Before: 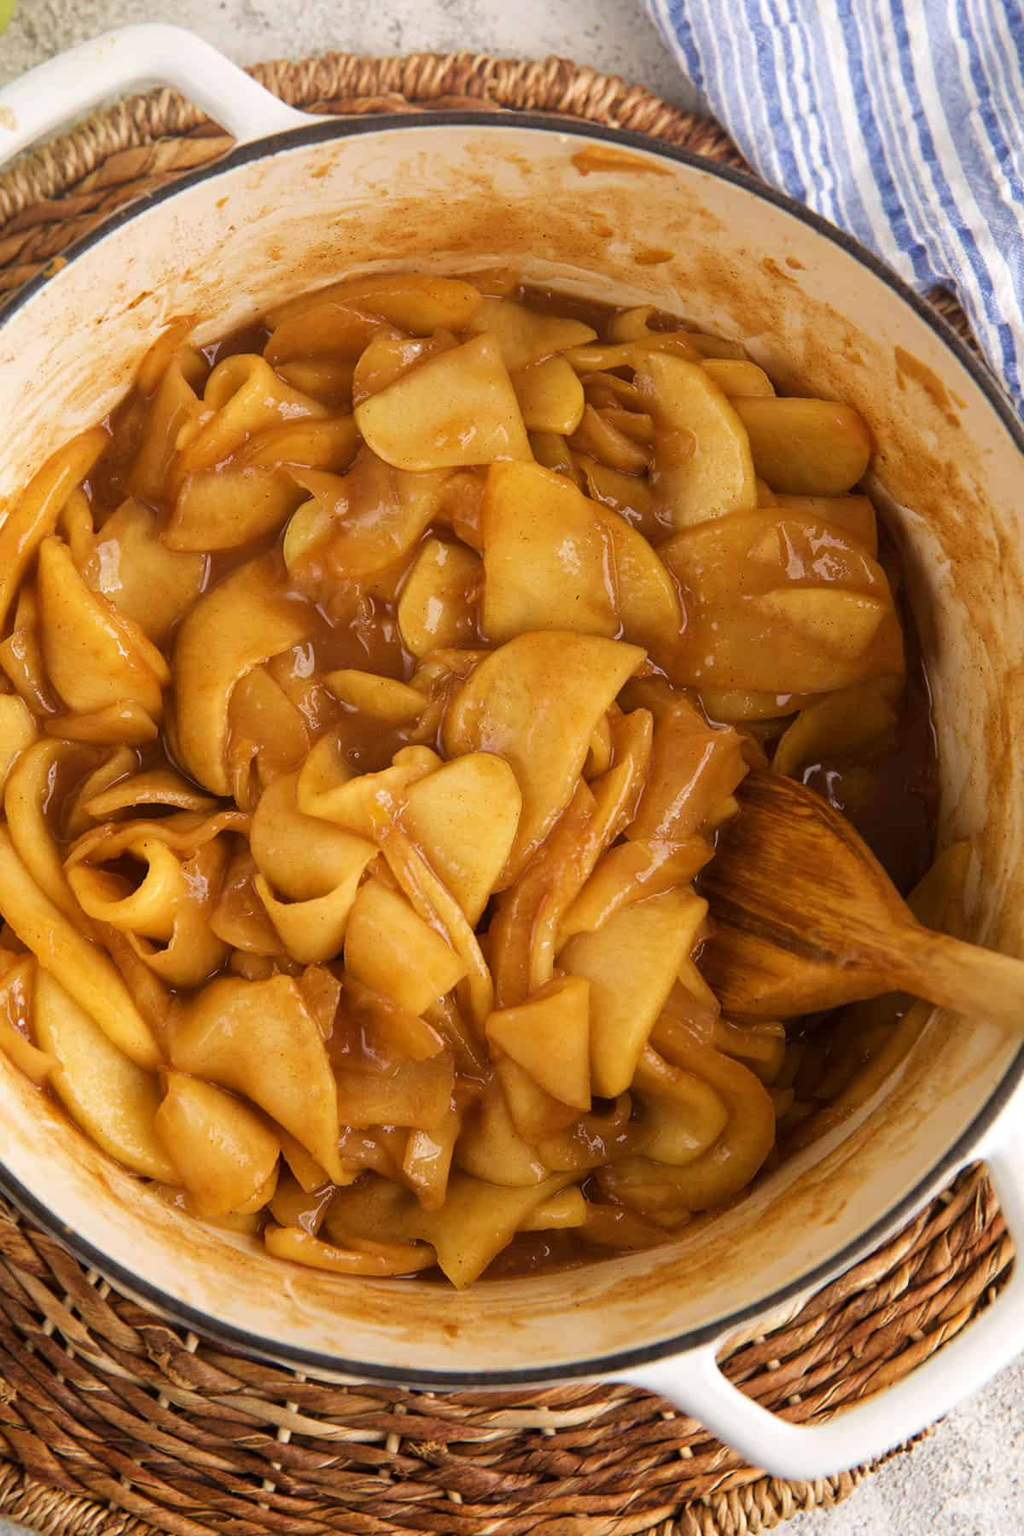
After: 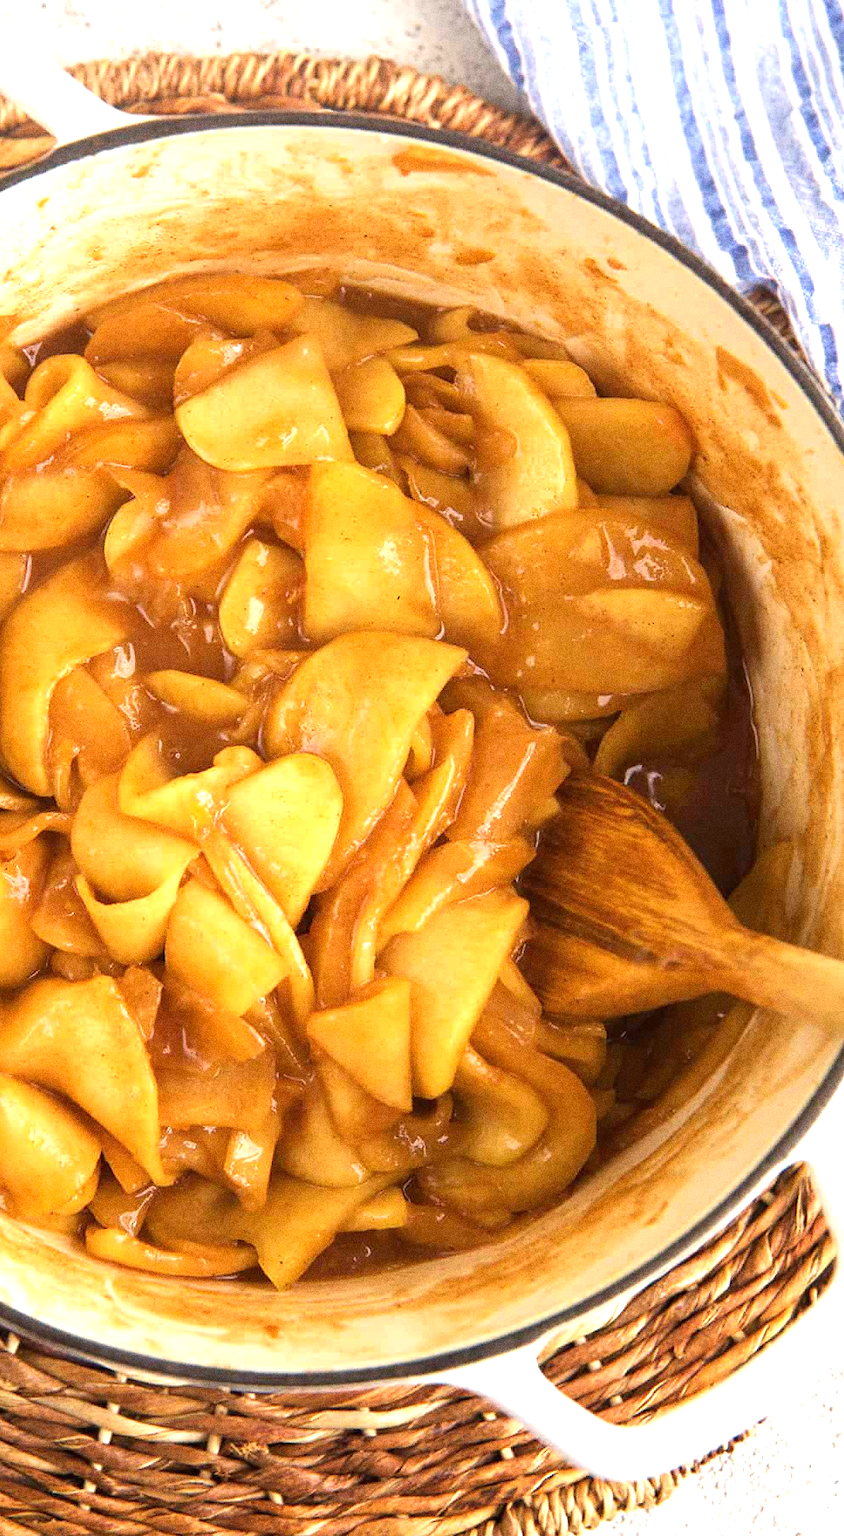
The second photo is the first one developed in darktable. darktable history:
exposure: black level correction 0, exposure 1 EV, compensate exposure bias true, compensate highlight preservation false
crop: left 17.582%, bottom 0.031%
grain: coarseness 0.09 ISO, strength 40%
